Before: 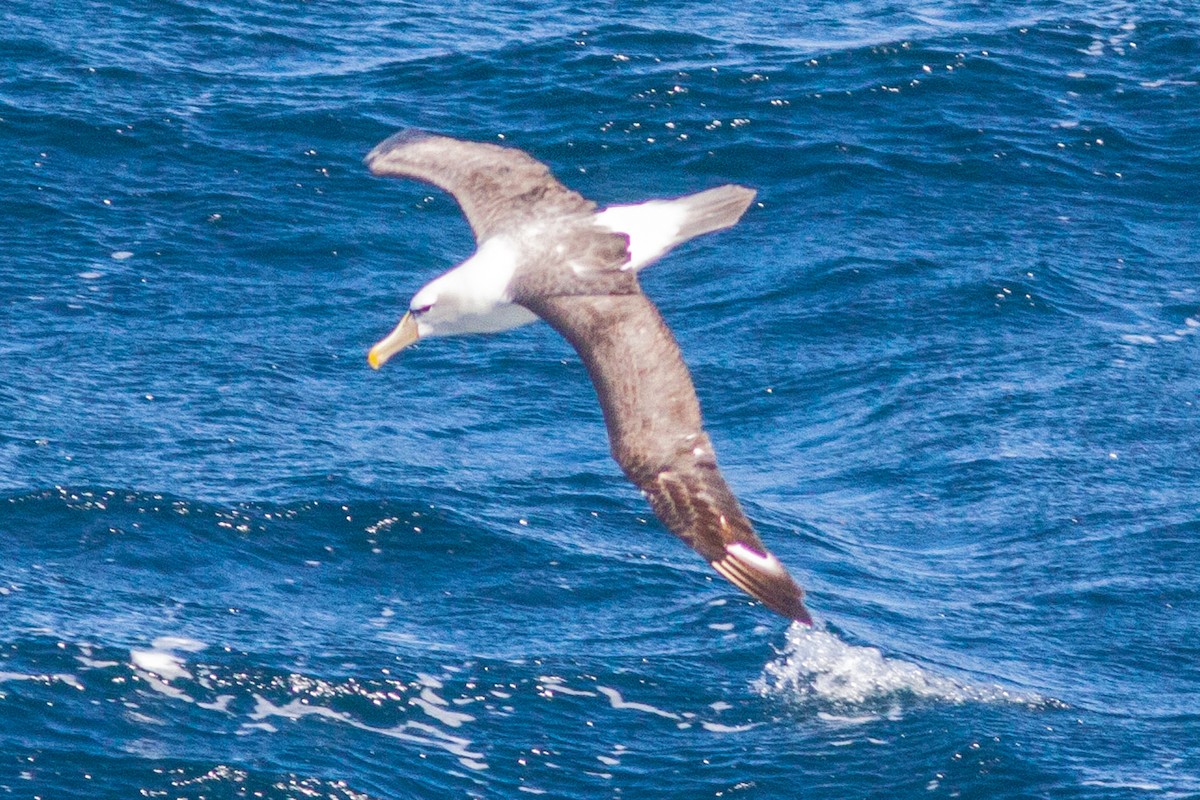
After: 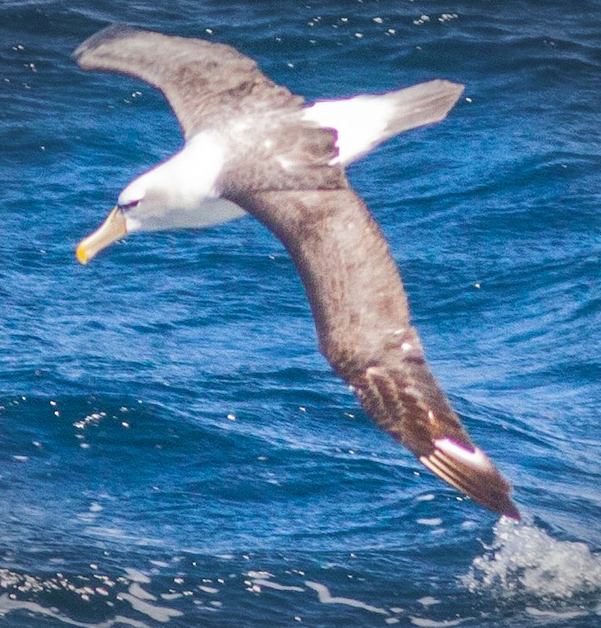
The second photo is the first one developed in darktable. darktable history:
crop and rotate: angle 0.012°, left 24.406%, top 13.152%, right 25.47%, bottom 8.242%
vignetting: fall-off start 99.44%, brightness -0.419, saturation -0.297, width/height ratio 1.31, unbound false
